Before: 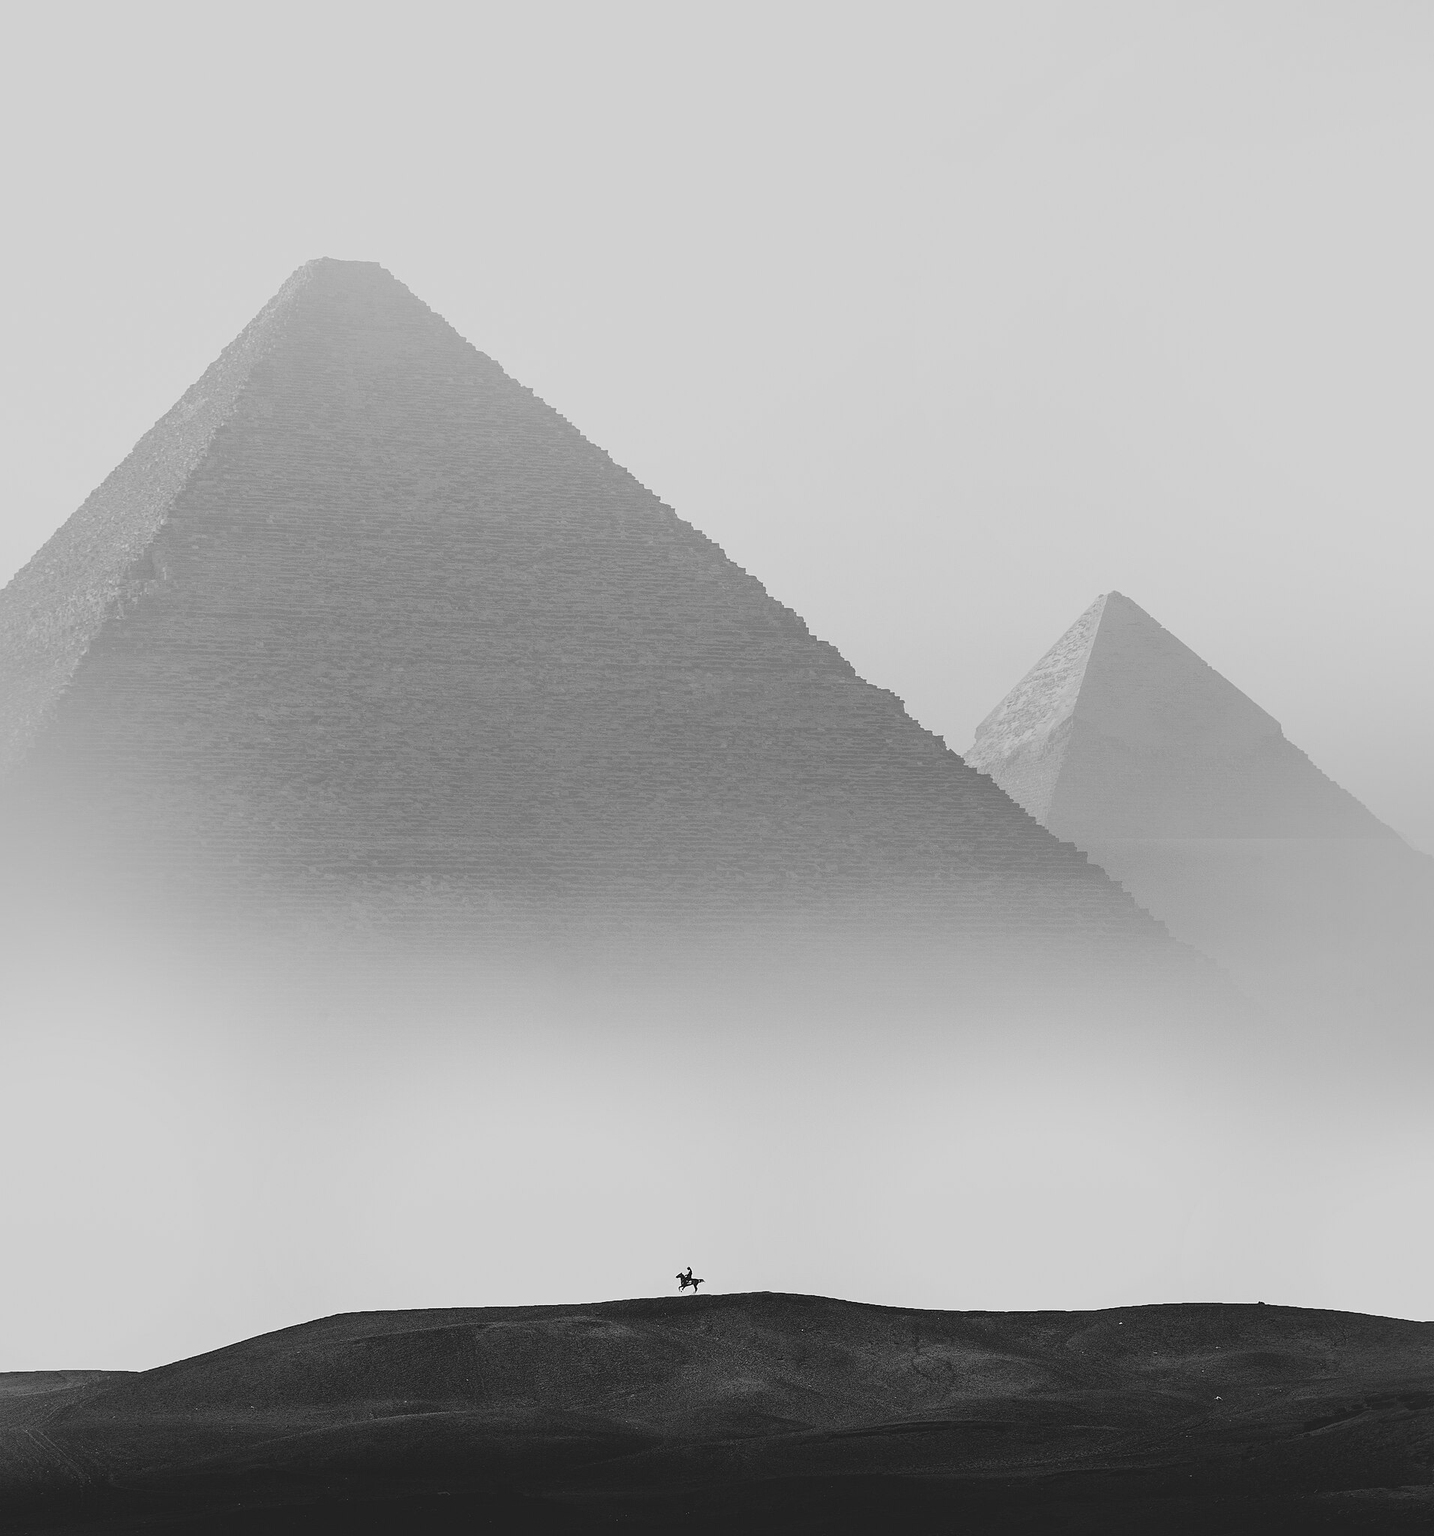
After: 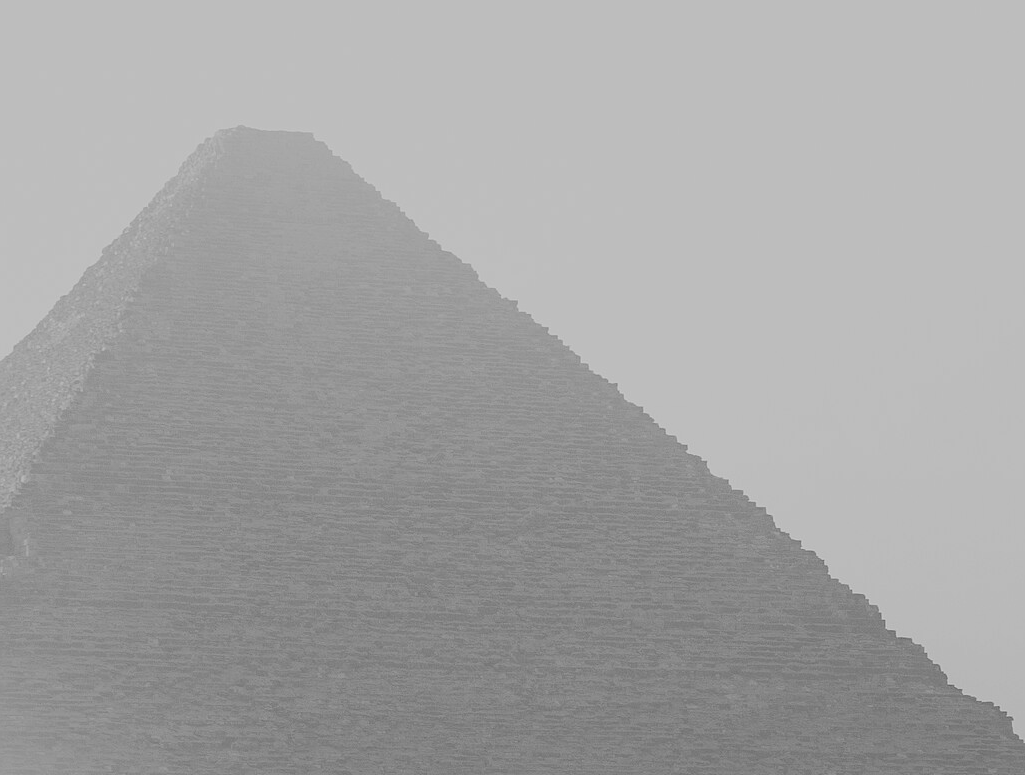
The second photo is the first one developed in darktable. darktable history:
filmic rgb: hardness 4.17, contrast 0.921
crop: left 10.121%, top 10.631%, right 36.218%, bottom 51.526%
